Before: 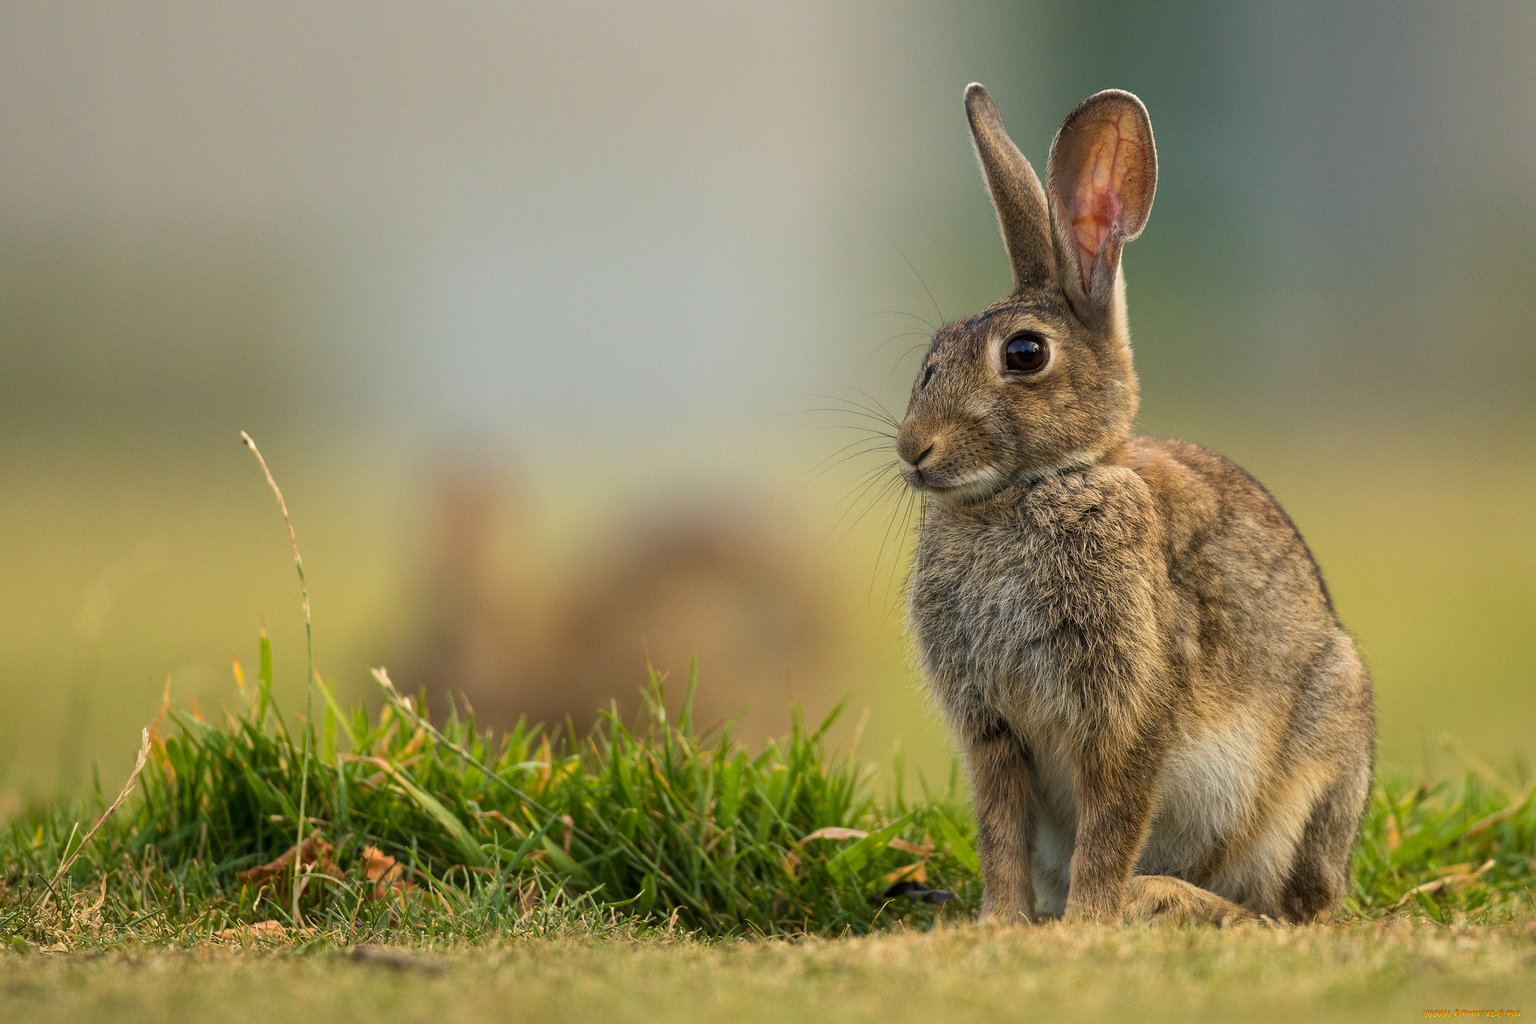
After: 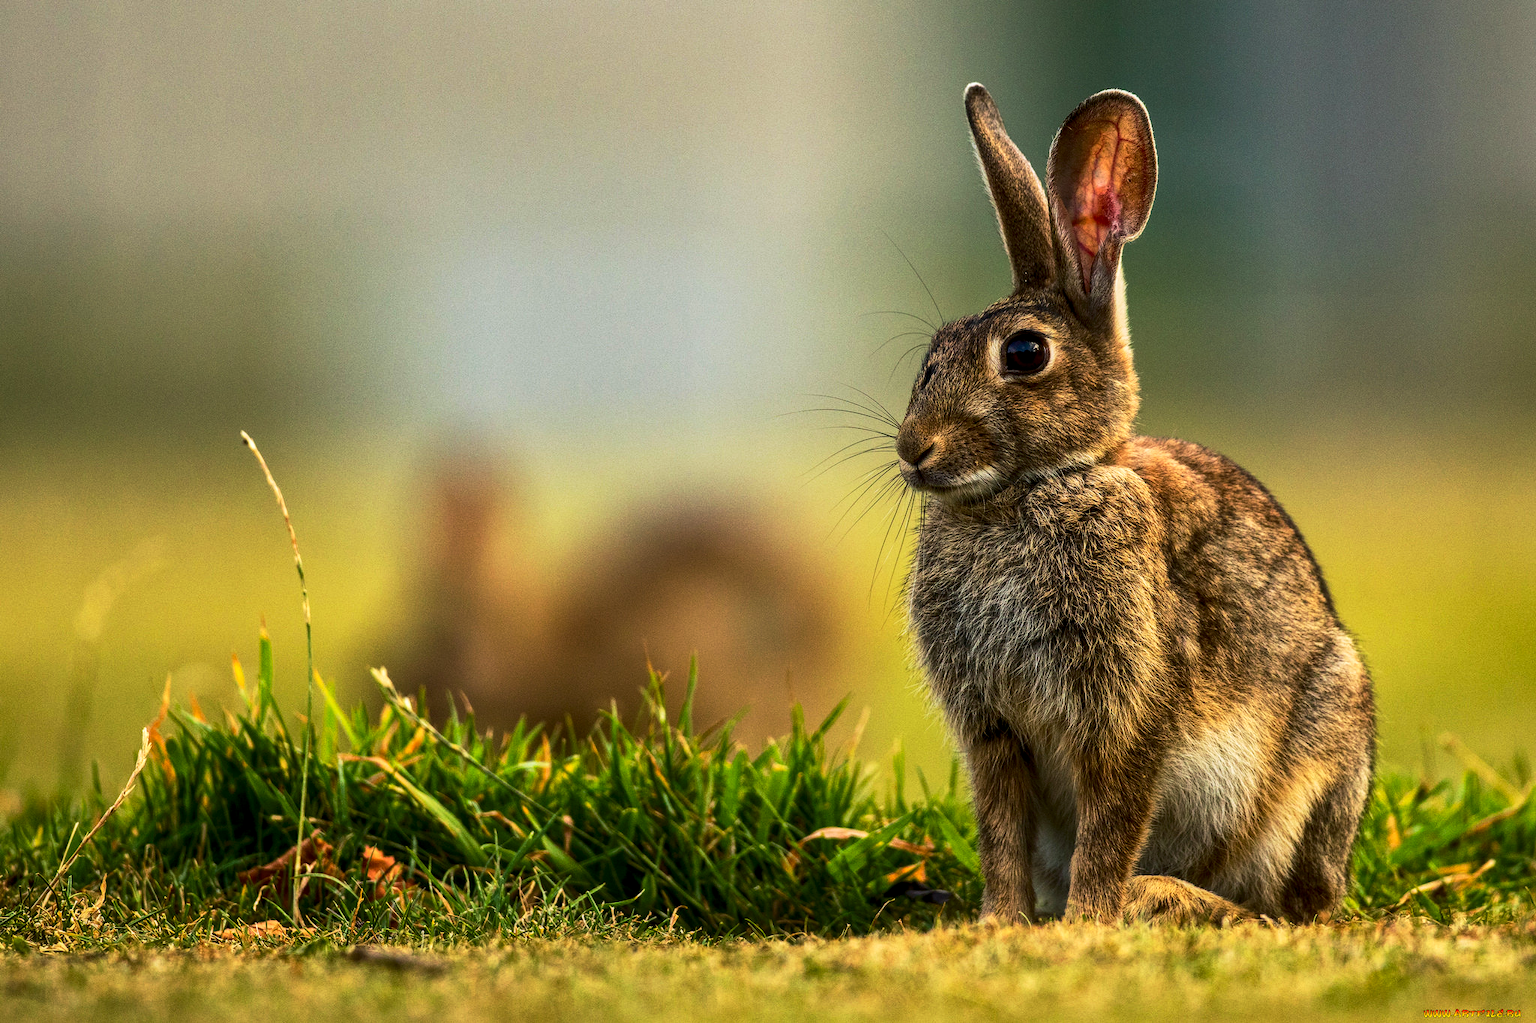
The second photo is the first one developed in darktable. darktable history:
contrast brightness saturation: contrast 0.212, brightness -0.108, saturation 0.212
base curve: curves: ch0 [(0, 0) (0.257, 0.25) (0.482, 0.586) (0.757, 0.871) (1, 1)], preserve colors none
shadows and highlights: shadows 52.49, soften with gaussian
local contrast: on, module defaults
